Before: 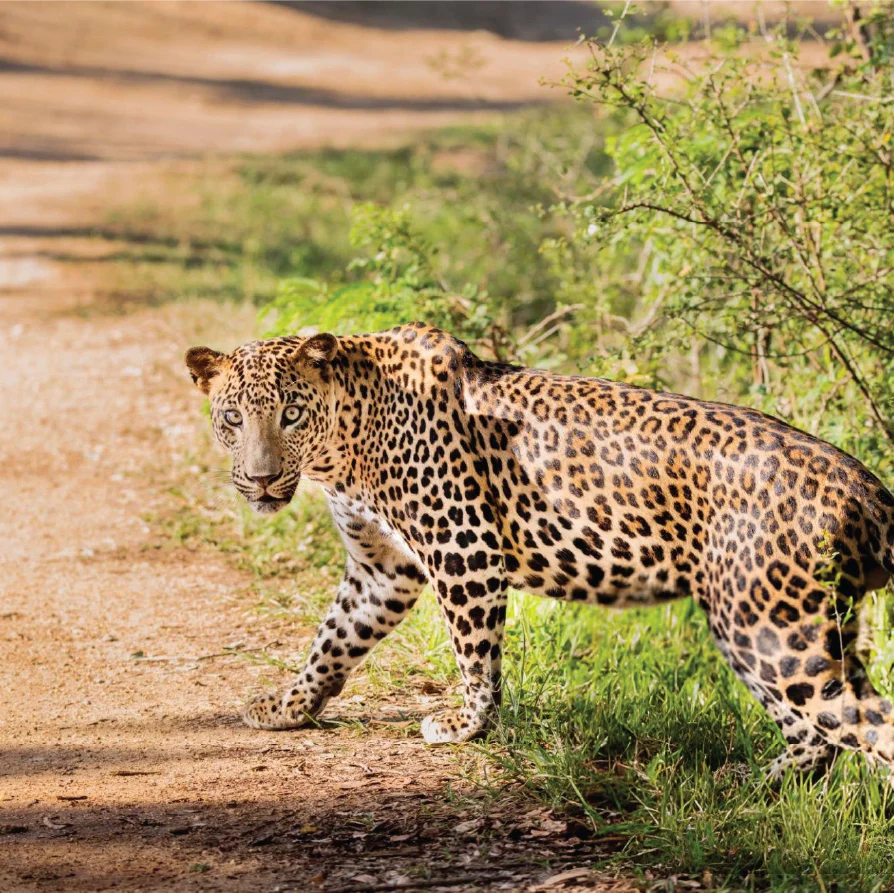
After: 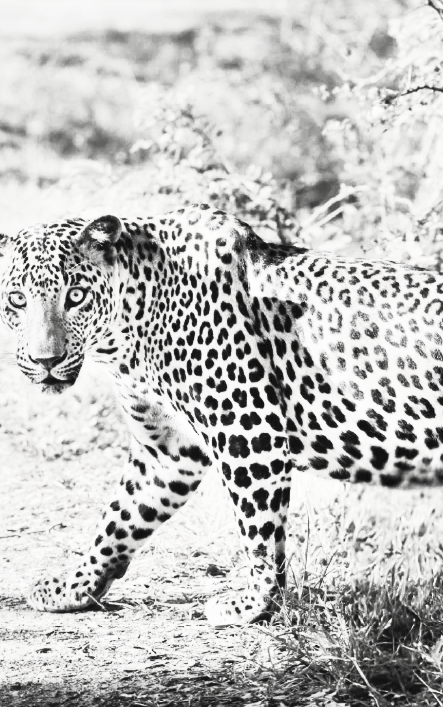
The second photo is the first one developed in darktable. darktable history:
crop and rotate: angle 0.017°, left 24.228%, top 13.221%, right 26.152%, bottom 7.536%
contrast brightness saturation: contrast 0.538, brightness 0.486, saturation -0.988
